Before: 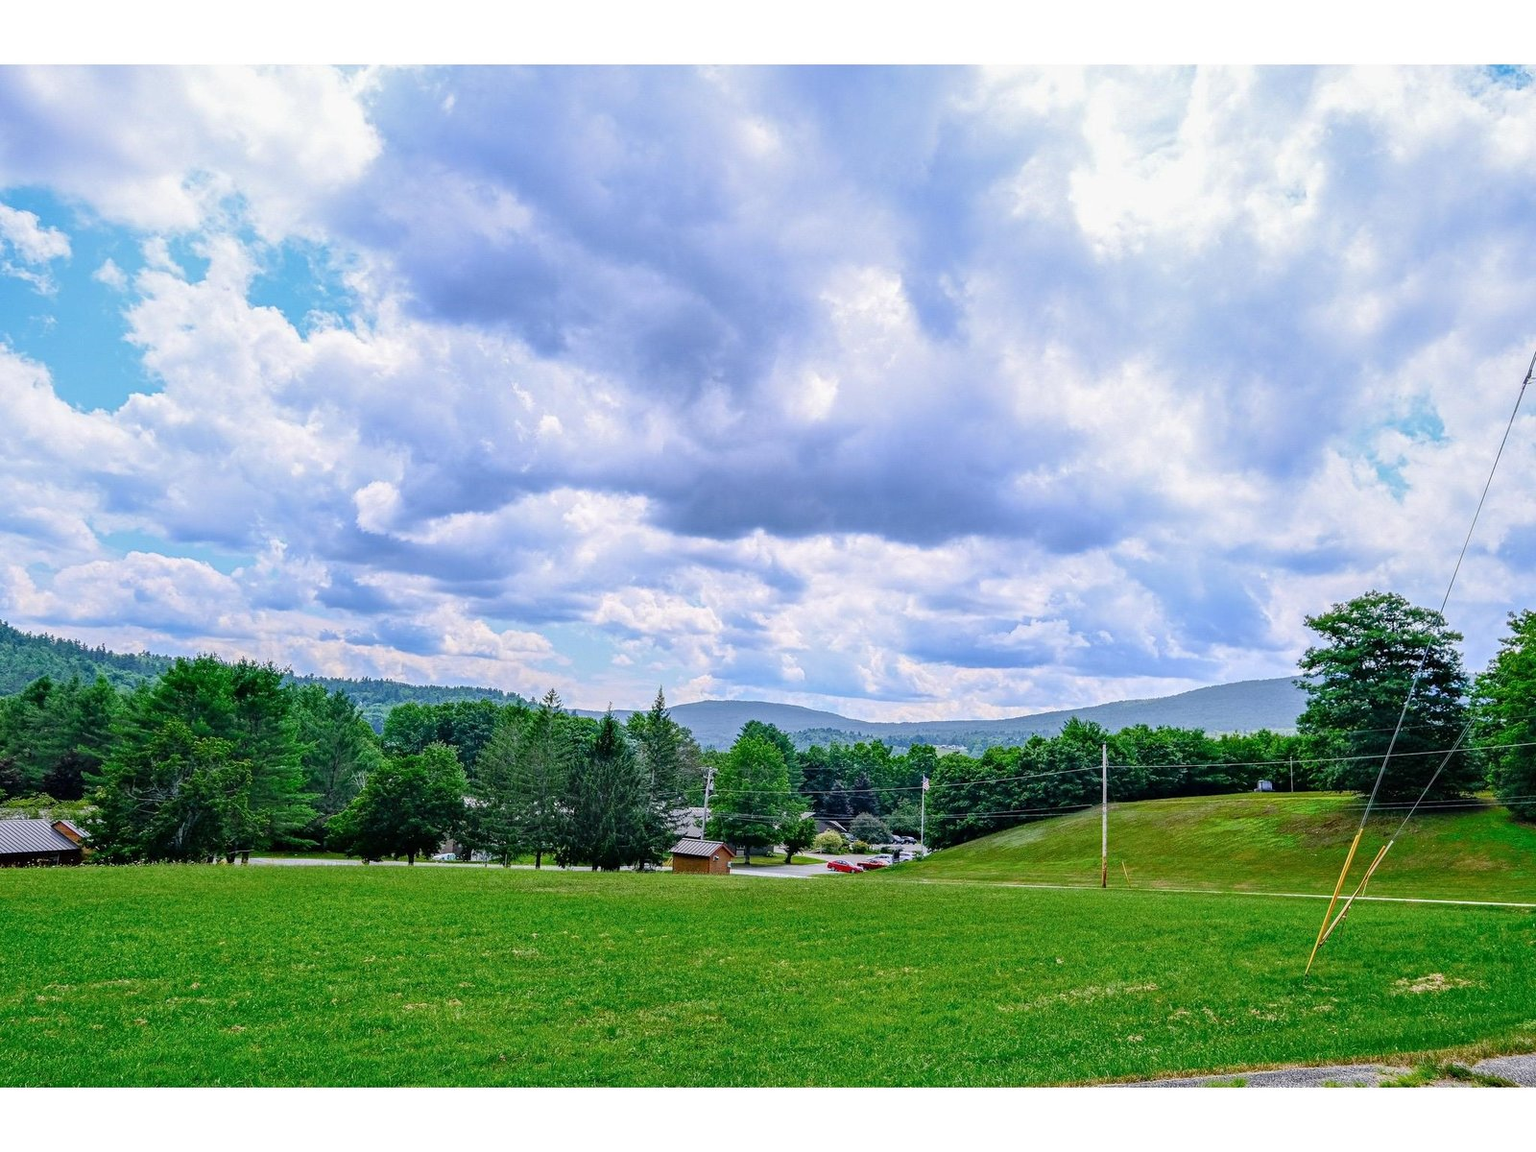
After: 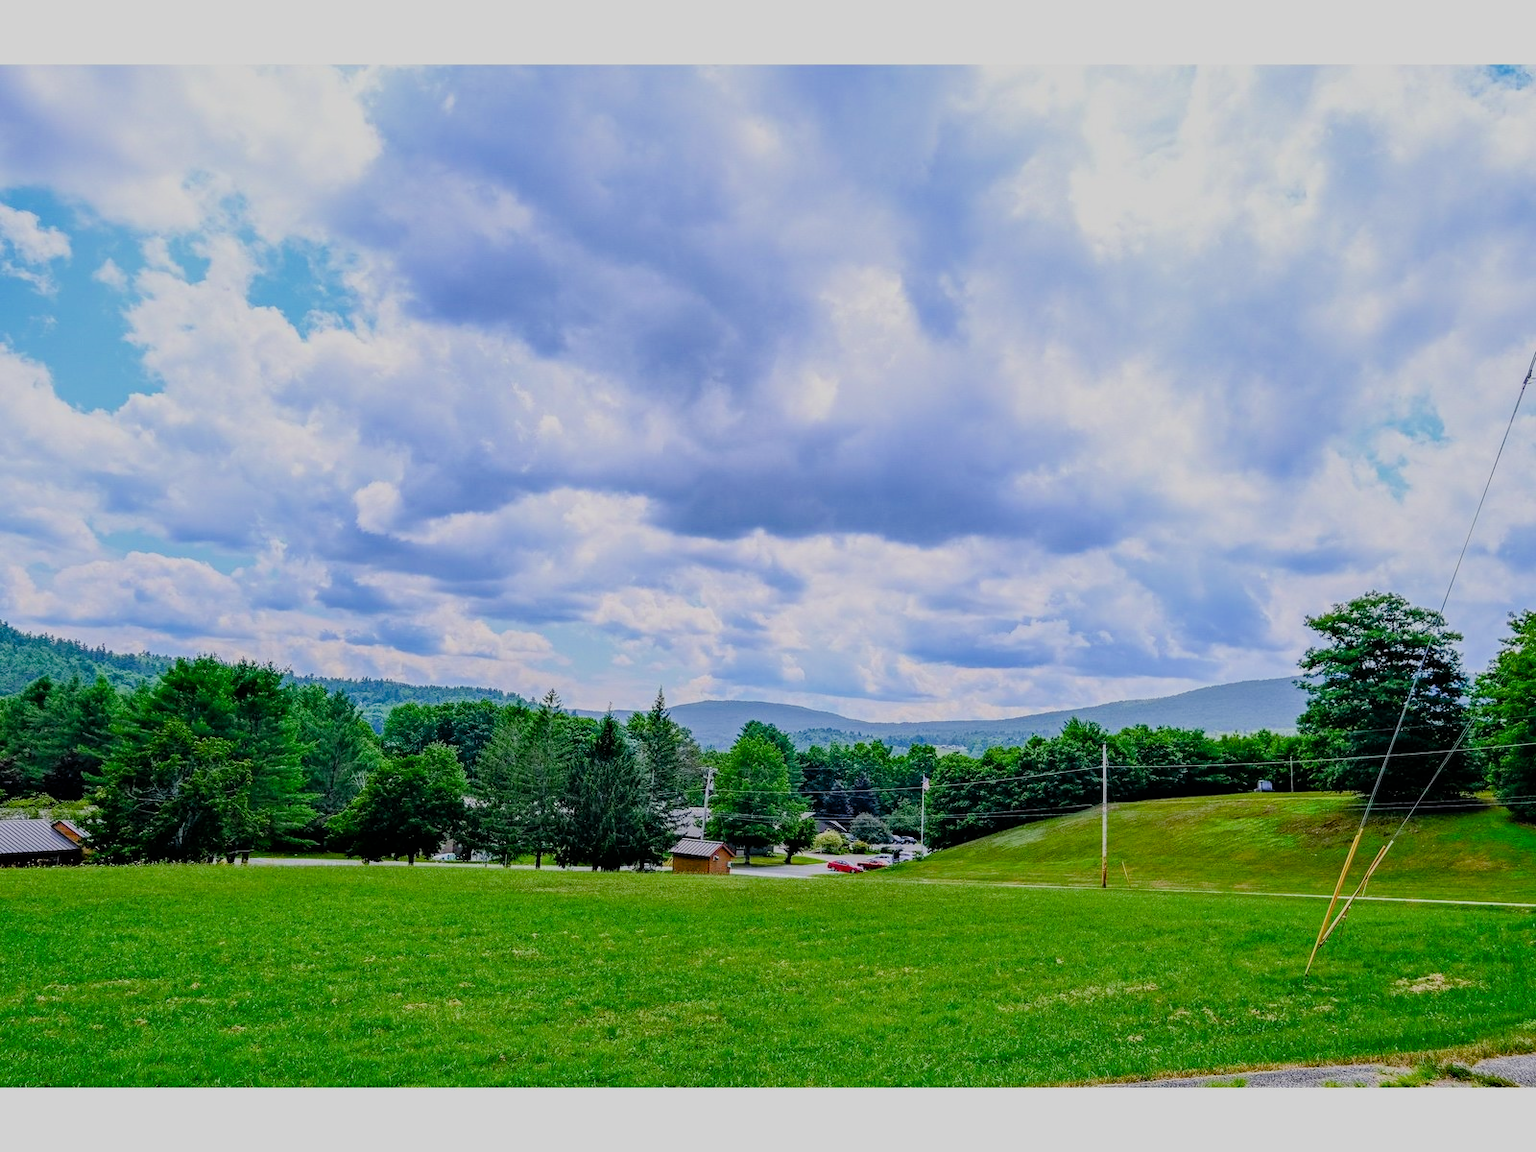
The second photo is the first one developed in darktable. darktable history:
color balance rgb: perceptual saturation grading › global saturation 20%, perceptual saturation grading › highlights -25%, perceptual saturation grading › shadows 25%
white balance: emerald 1
filmic rgb: black relative exposure -7.48 EV, white relative exposure 4.83 EV, hardness 3.4, color science v6 (2022)
